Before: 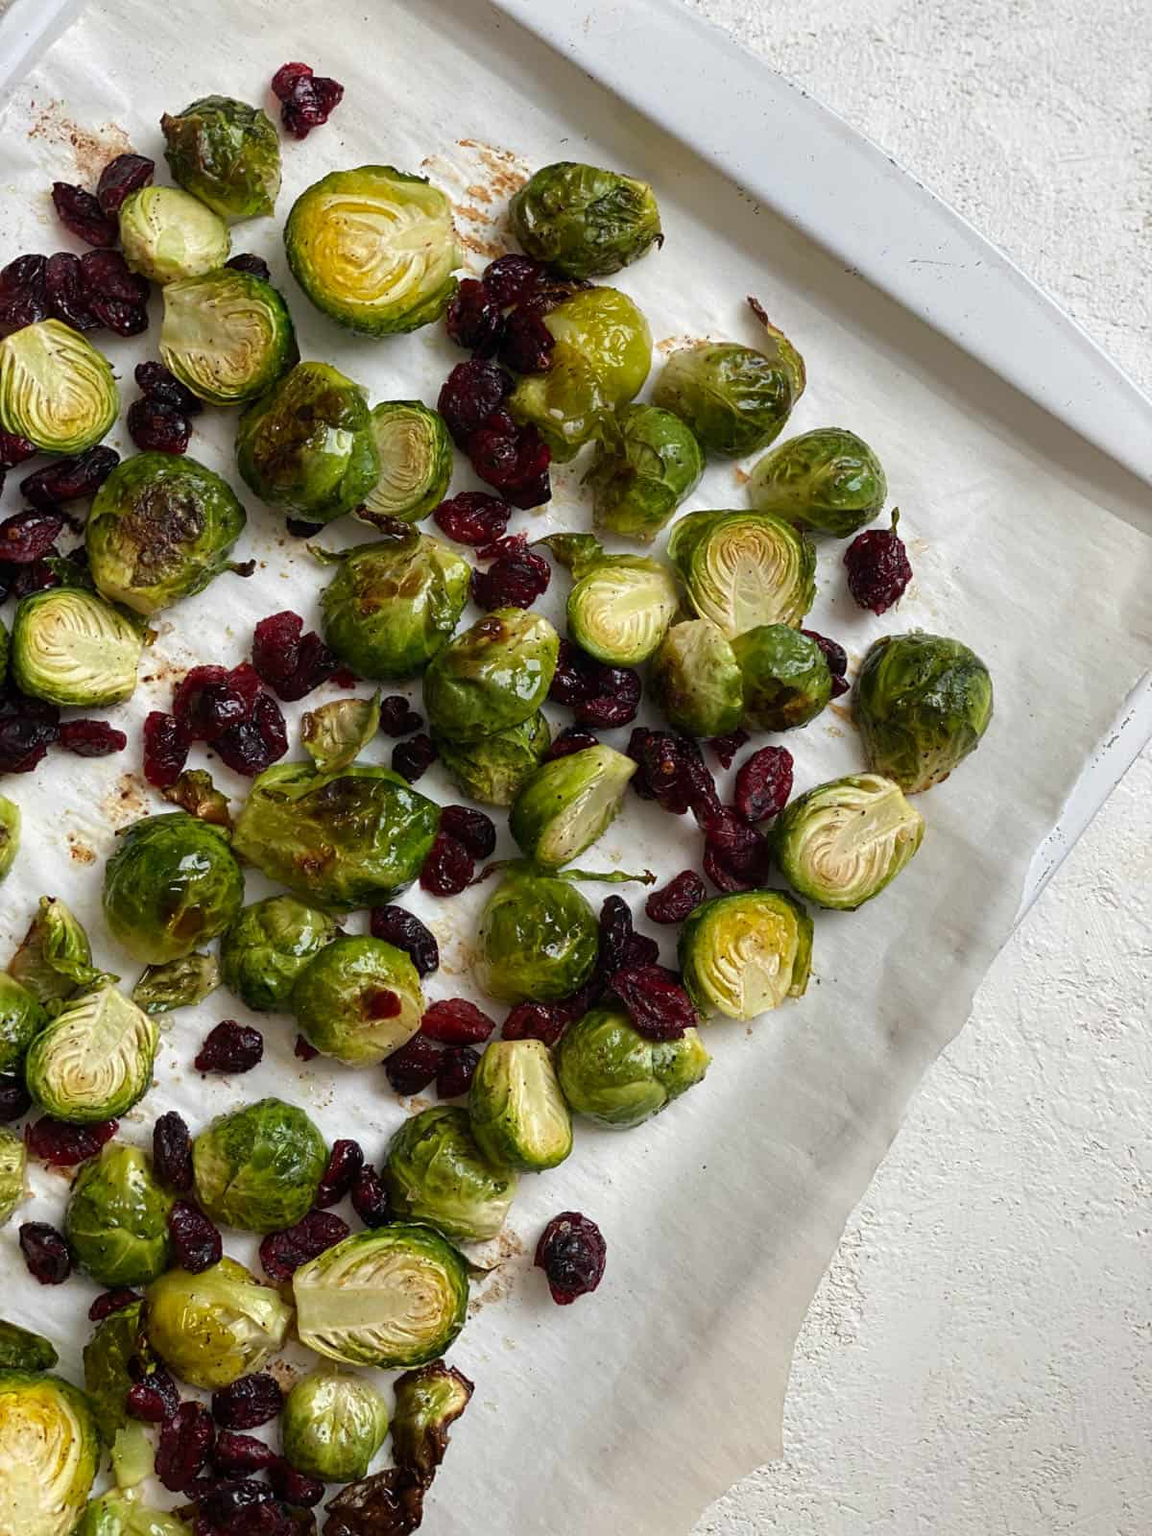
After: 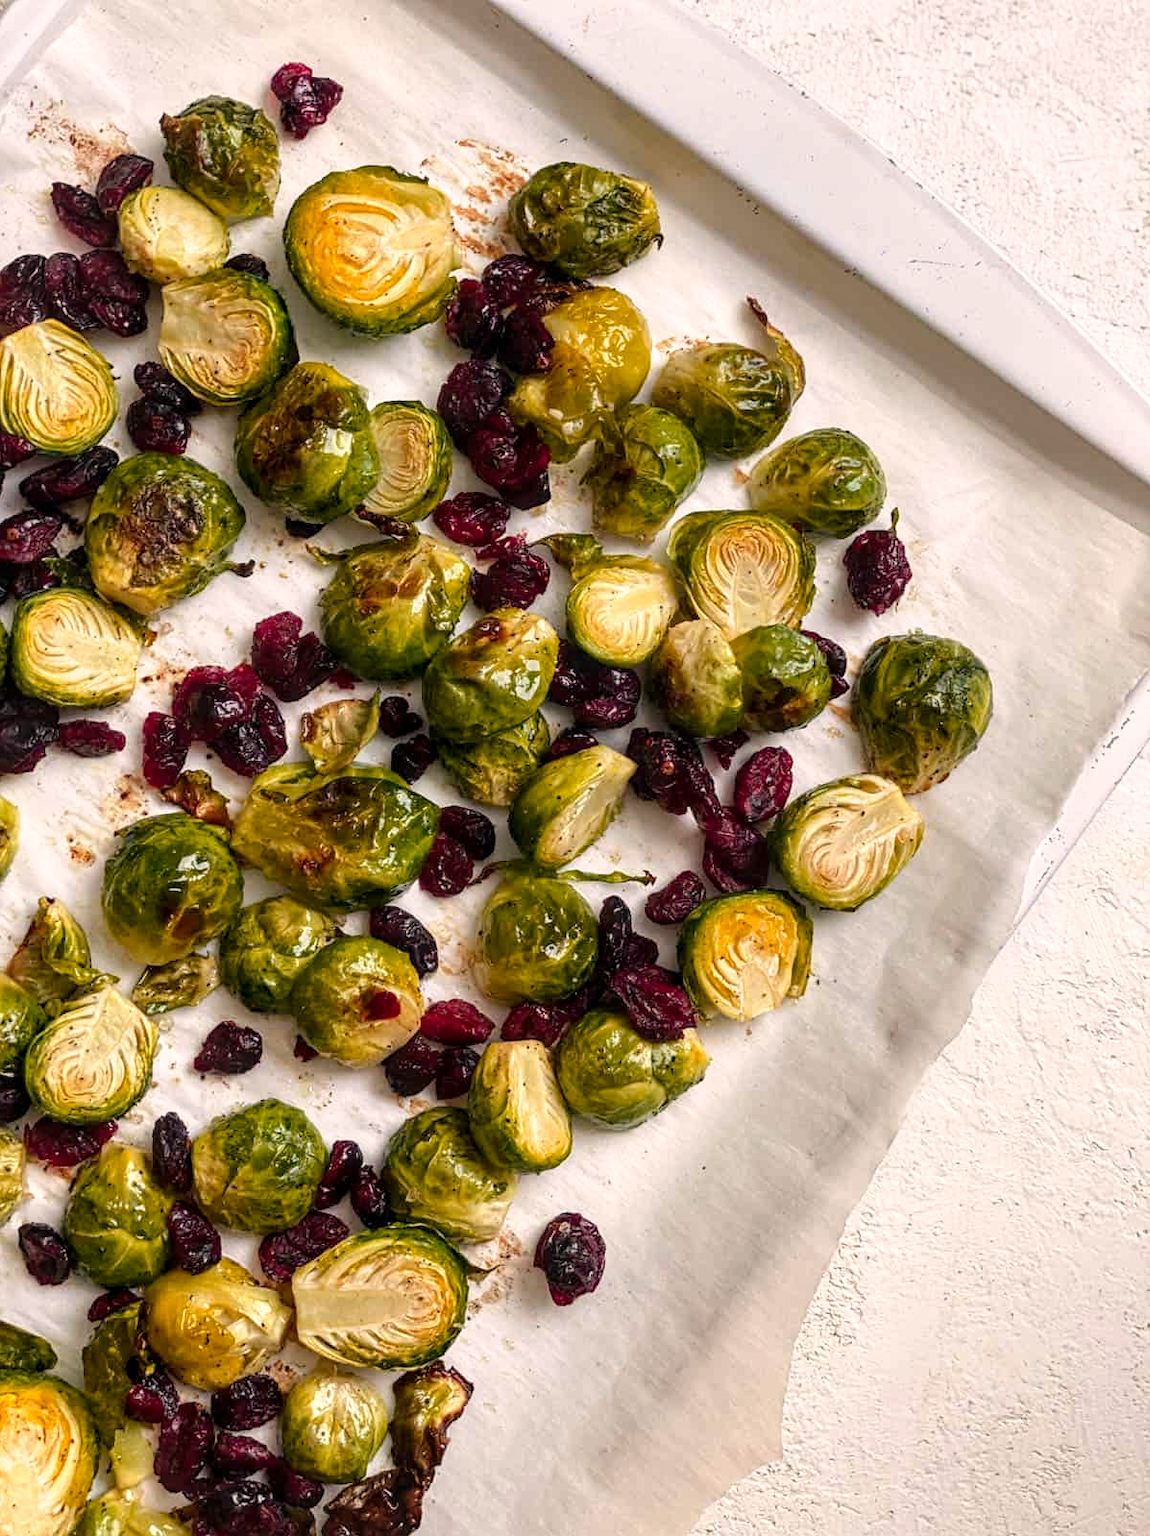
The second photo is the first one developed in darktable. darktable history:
color correction: highlights a* 5.89, highlights b* 4.78
crop and rotate: left 0.099%, bottom 0.006%
tone equalizer: mask exposure compensation -0.515 EV
color zones: curves: ch1 [(0.235, 0.558) (0.75, 0.5)]; ch2 [(0.25, 0.462) (0.749, 0.457)]
local contrast: detail 130%
tone curve: curves: ch0 [(0, 0) (0.389, 0.458) (0.745, 0.82) (0.849, 0.917) (0.919, 0.969) (1, 1)]; ch1 [(0, 0) (0.437, 0.404) (0.5, 0.5) (0.529, 0.55) (0.58, 0.6) (0.616, 0.649) (1, 1)]; ch2 [(0, 0) (0.442, 0.428) (0.5, 0.5) (0.525, 0.543) (0.585, 0.62) (1, 1)], preserve colors none
